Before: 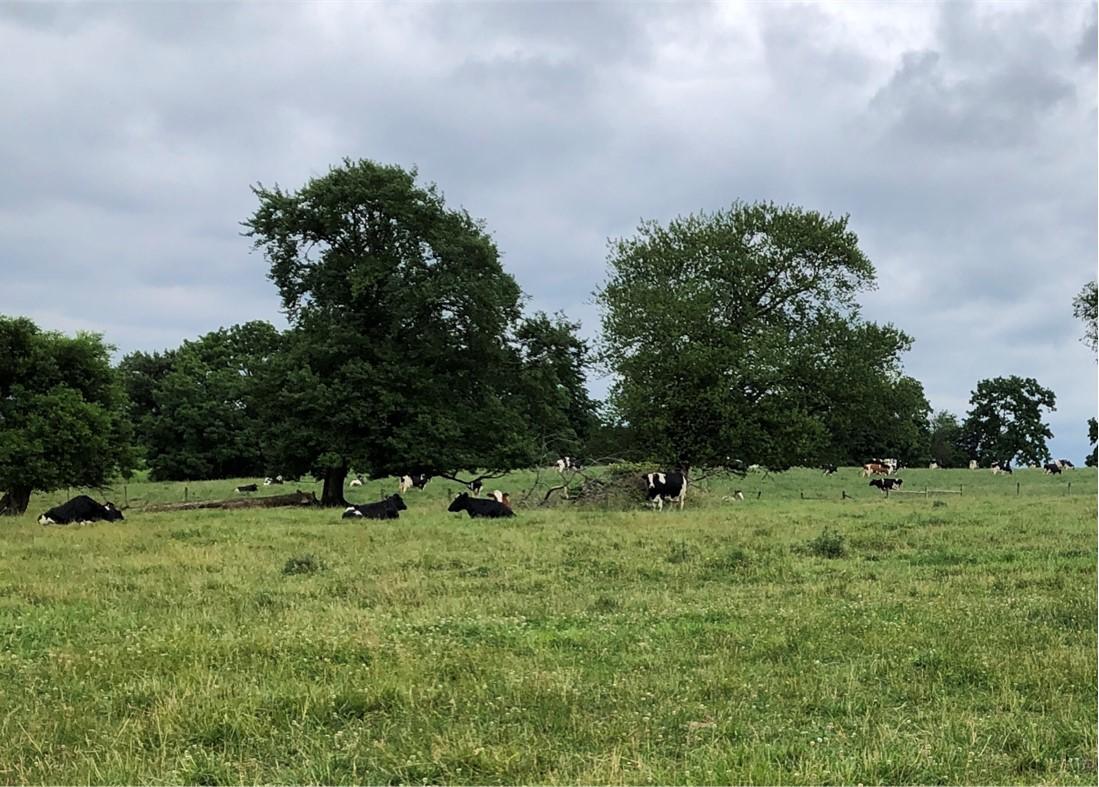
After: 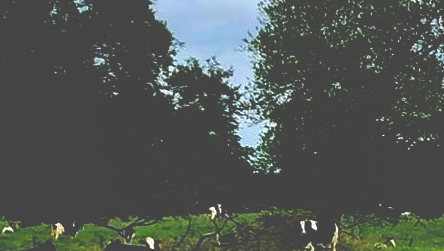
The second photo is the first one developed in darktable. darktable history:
base curve: curves: ch0 [(0, 0.036) (0.083, 0.04) (0.804, 1)], preserve colors none
exposure: exposure 0.2 EV, compensate highlight preservation false
shadows and highlights: on, module defaults
crop: left 31.751%, top 32.172%, right 27.8%, bottom 35.83%
